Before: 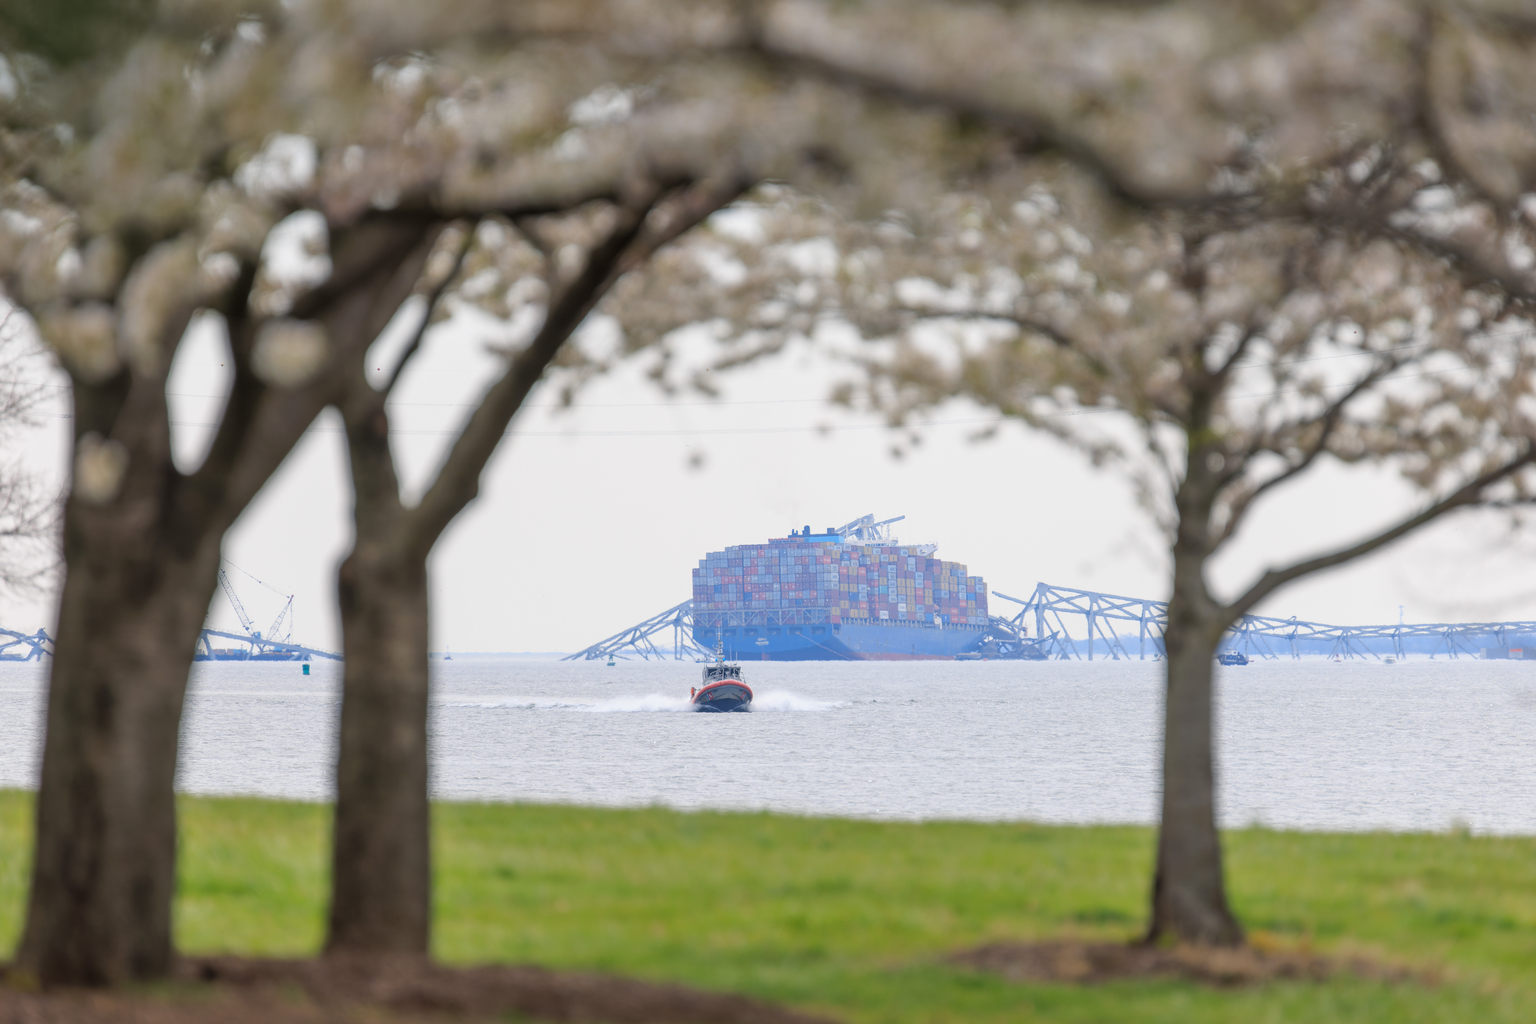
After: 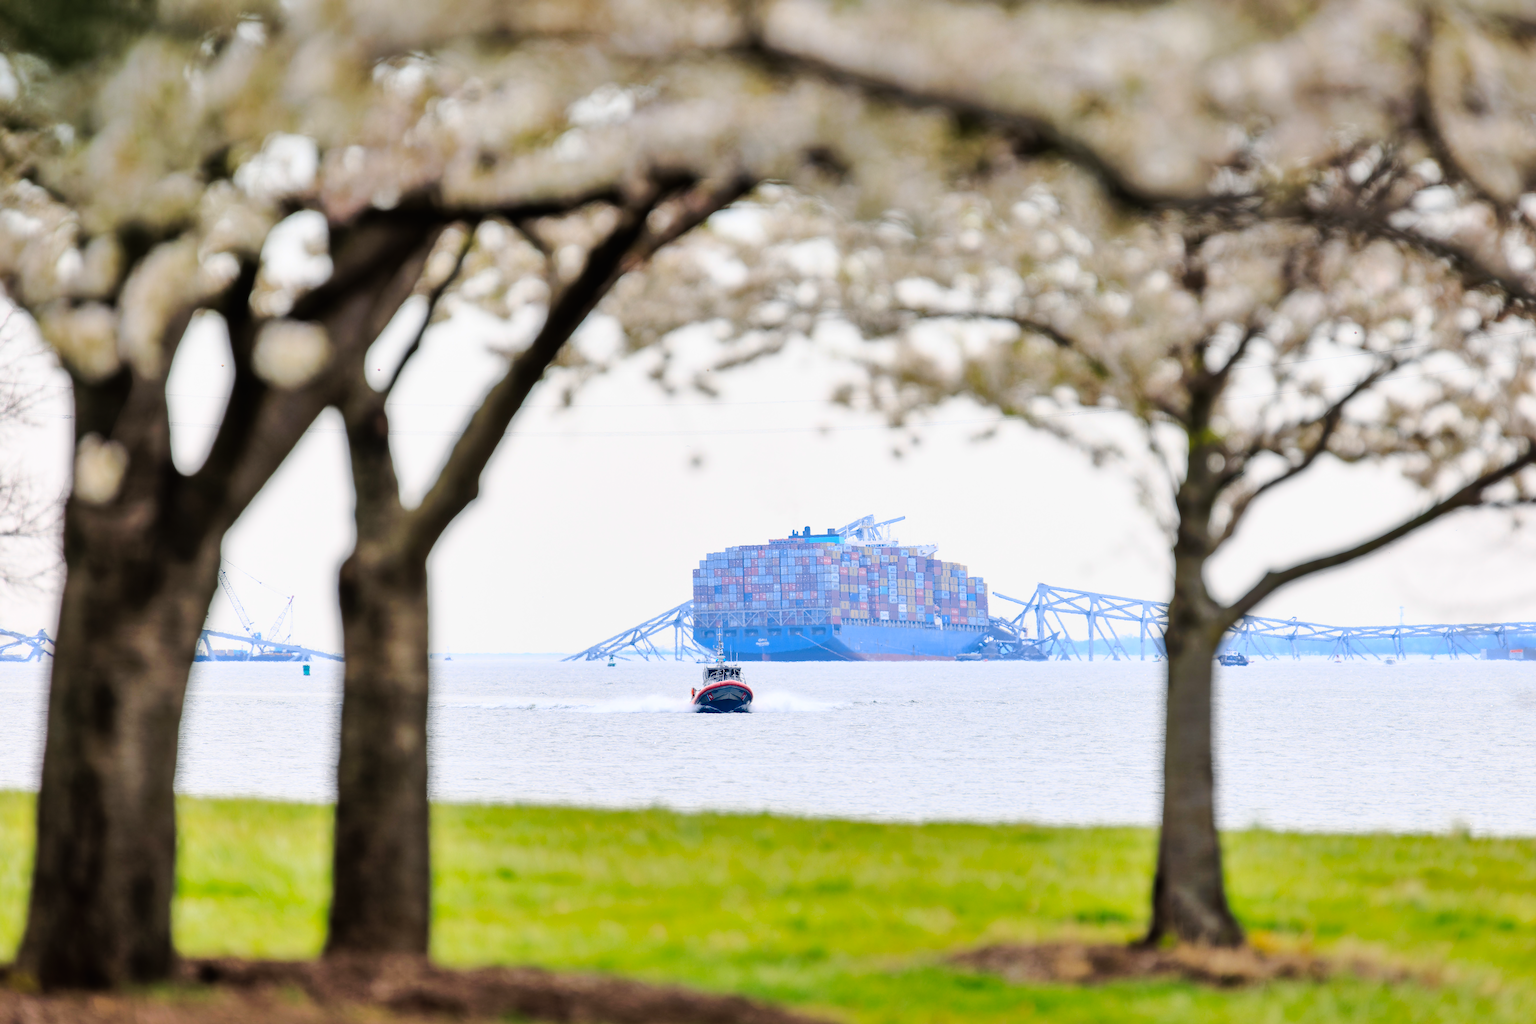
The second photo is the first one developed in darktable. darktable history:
base curve: curves: ch0 [(0, 0) (0.028, 0.03) (0.121, 0.232) (0.46, 0.748) (0.859, 0.968) (1, 1)]
shadows and highlights: radius 337.17, shadows 29.01, soften with gaussian
tone curve: curves: ch0 [(0, 0) (0.003, 0.007) (0.011, 0.008) (0.025, 0.007) (0.044, 0.009) (0.069, 0.012) (0.1, 0.02) (0.136, 0.035) (0.177, 0.06) (0.224, 0.104) (0.277, 0.16) (0.335, 0.228) (0.399, 0.308) (0.468, 0.418) (0.543, 0.525) (0.623, 0.635) (0.709, 0.723) (0.801, 0.802) (0.898, 0.889) (1, 1)], preserve colors none
